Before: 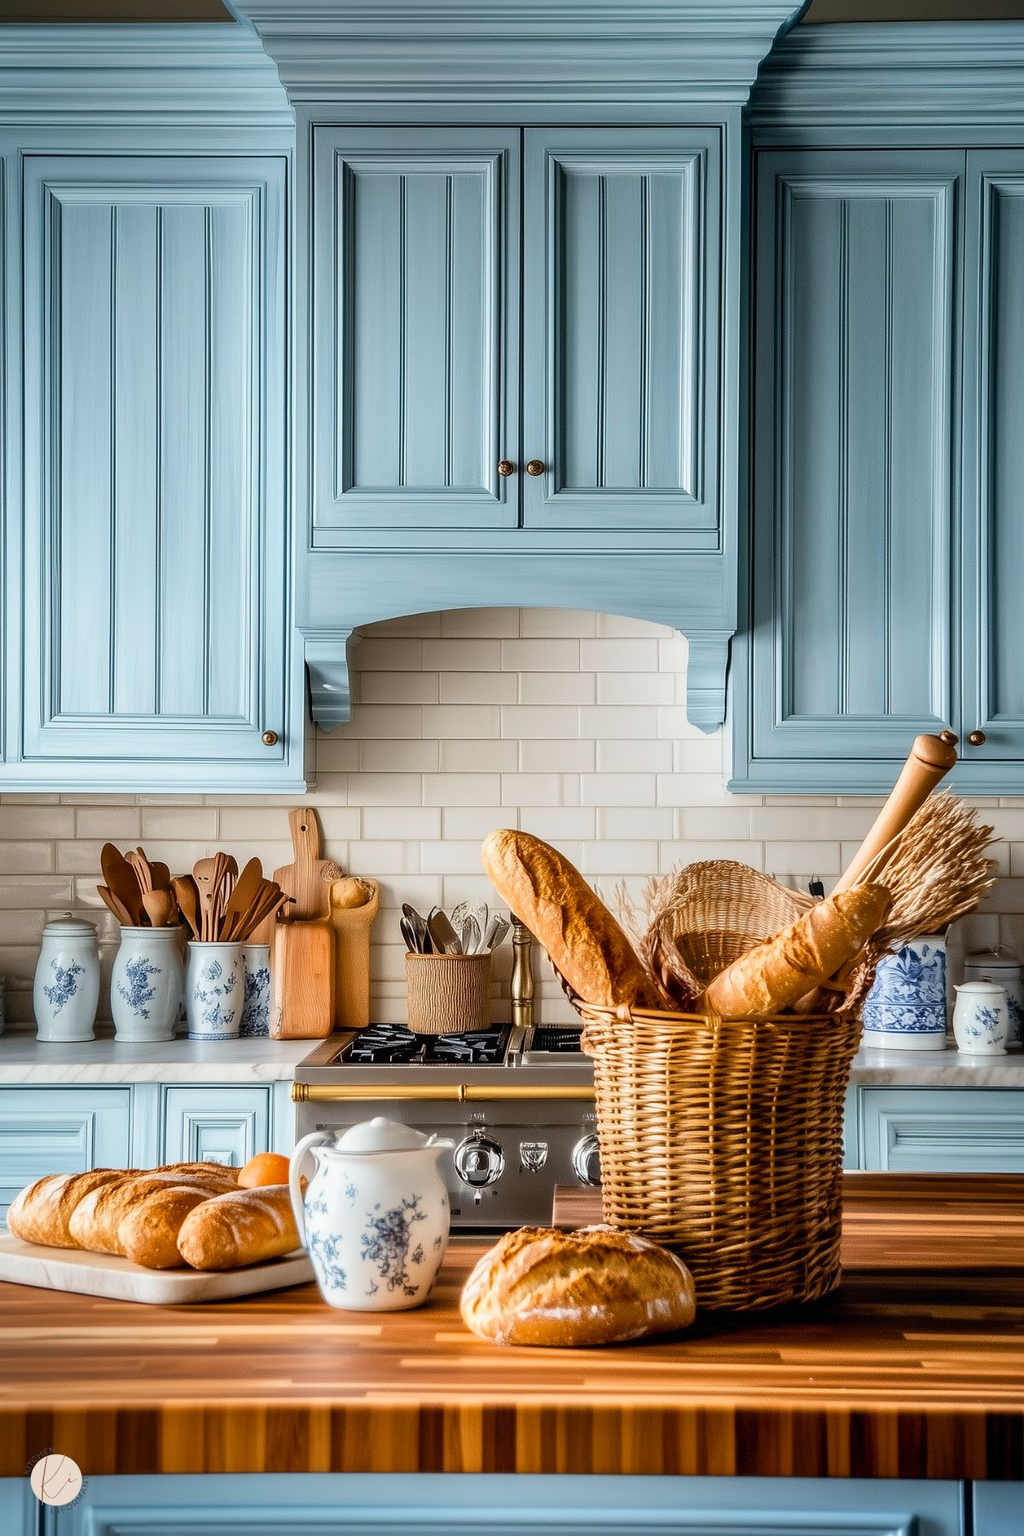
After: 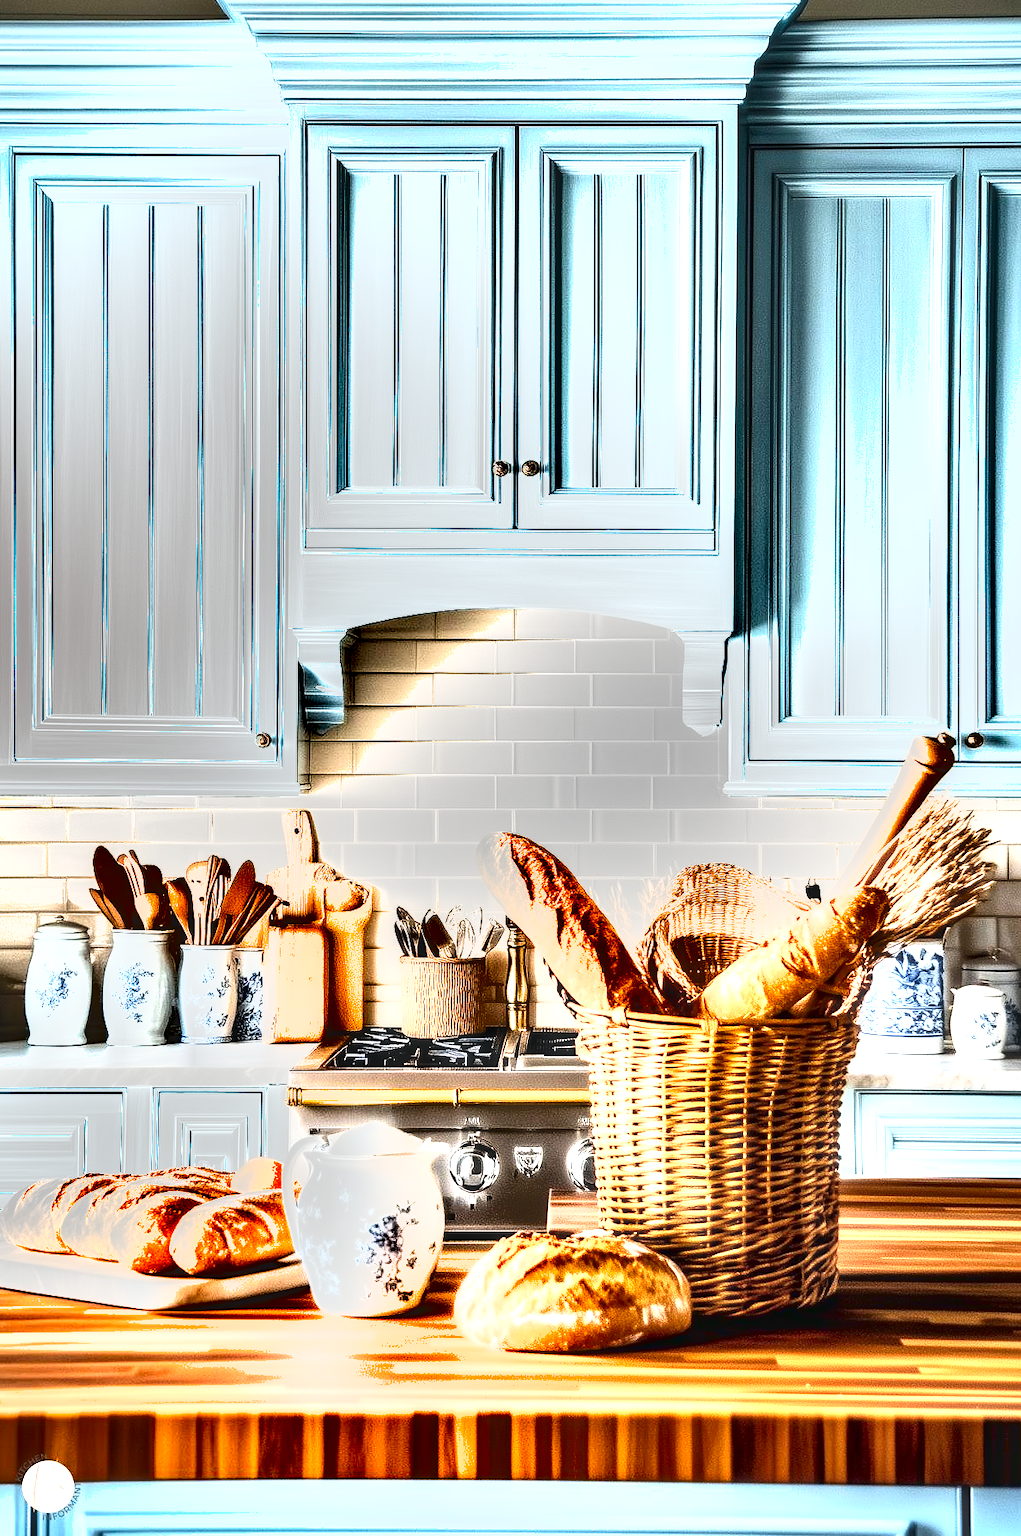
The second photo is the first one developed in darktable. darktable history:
shadows and highlights: soften with gaussian
crop and rotate: left 0.847%, top 0.206%, bottom 0.355%
exposure: exposure 2.001 EV, compensate highlight preservation false
haze removal: strength -0.105, compatibility mode true, adaptive false
local contrast: detail 130%
sharpen: radius 5.316, amount 0.309, threshold 26.661
tone curve: curves: ch0 [(0, 0) (0.003, 0) (0.011, 0.001) (0.025, 0.003) (0.044, 0.006) (0.069, 0.009) (0.1, 0.013) (0.136, 0.032) (0.177, 0.067) (0.224, 0.121) (0.277, 0.185) (0.335, 0.255) (0.399, 0.333) (0.468, 0.417) (0.543, 0.508) (0.623, 0.606) (0.709, 0.71) (0.801, 0.819) (0.898, 0.926) (1, 1)], color space Lab, independent channels, preserve colors none
